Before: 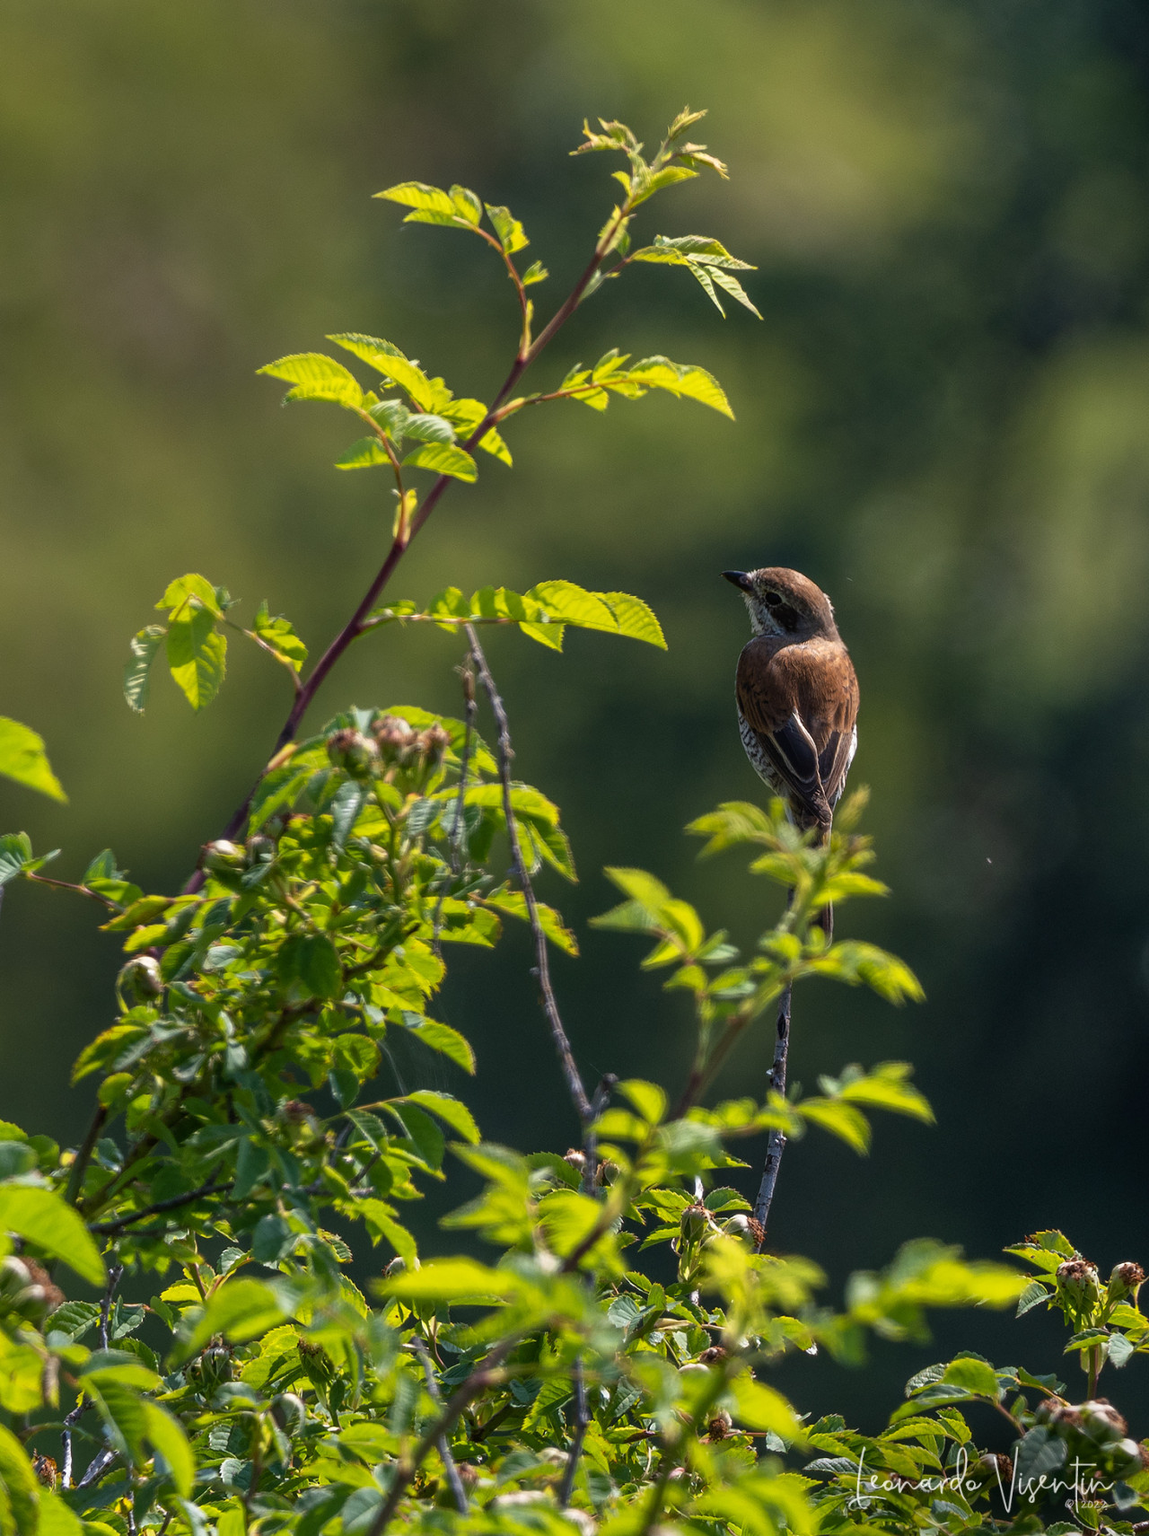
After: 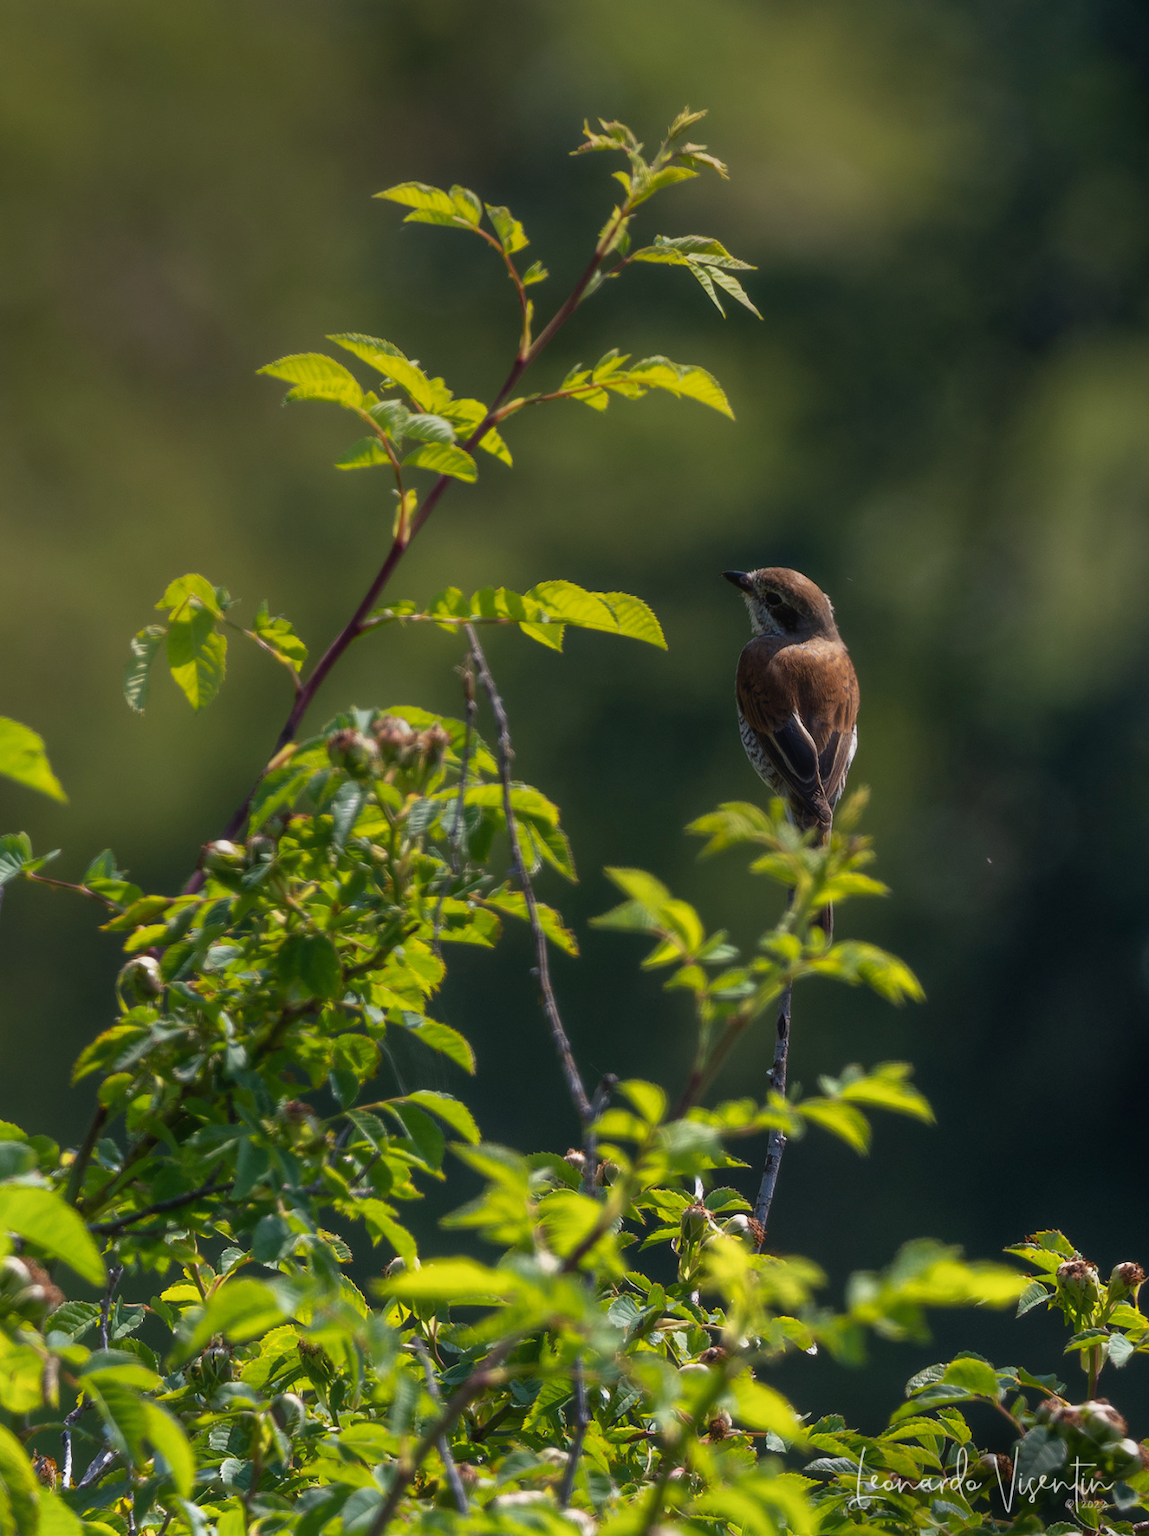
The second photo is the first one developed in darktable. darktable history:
contrast equalizer: octaves 7, y [[0.502, 0.505, 0.512, 0.529, 0.564, 0.588], [0.5 ×6], [0.502, 0.505, 0.512, 0.529, 0.564, 0.588], [0, 0.001, 0.001, 0.004, 0.008, 0.011], [0, 0.001, 0.001, 0.004, 0.008, 0.011]], mix -1
shadows and highlights: shadows 0, highlights 40
graduated density: on, module defaults
